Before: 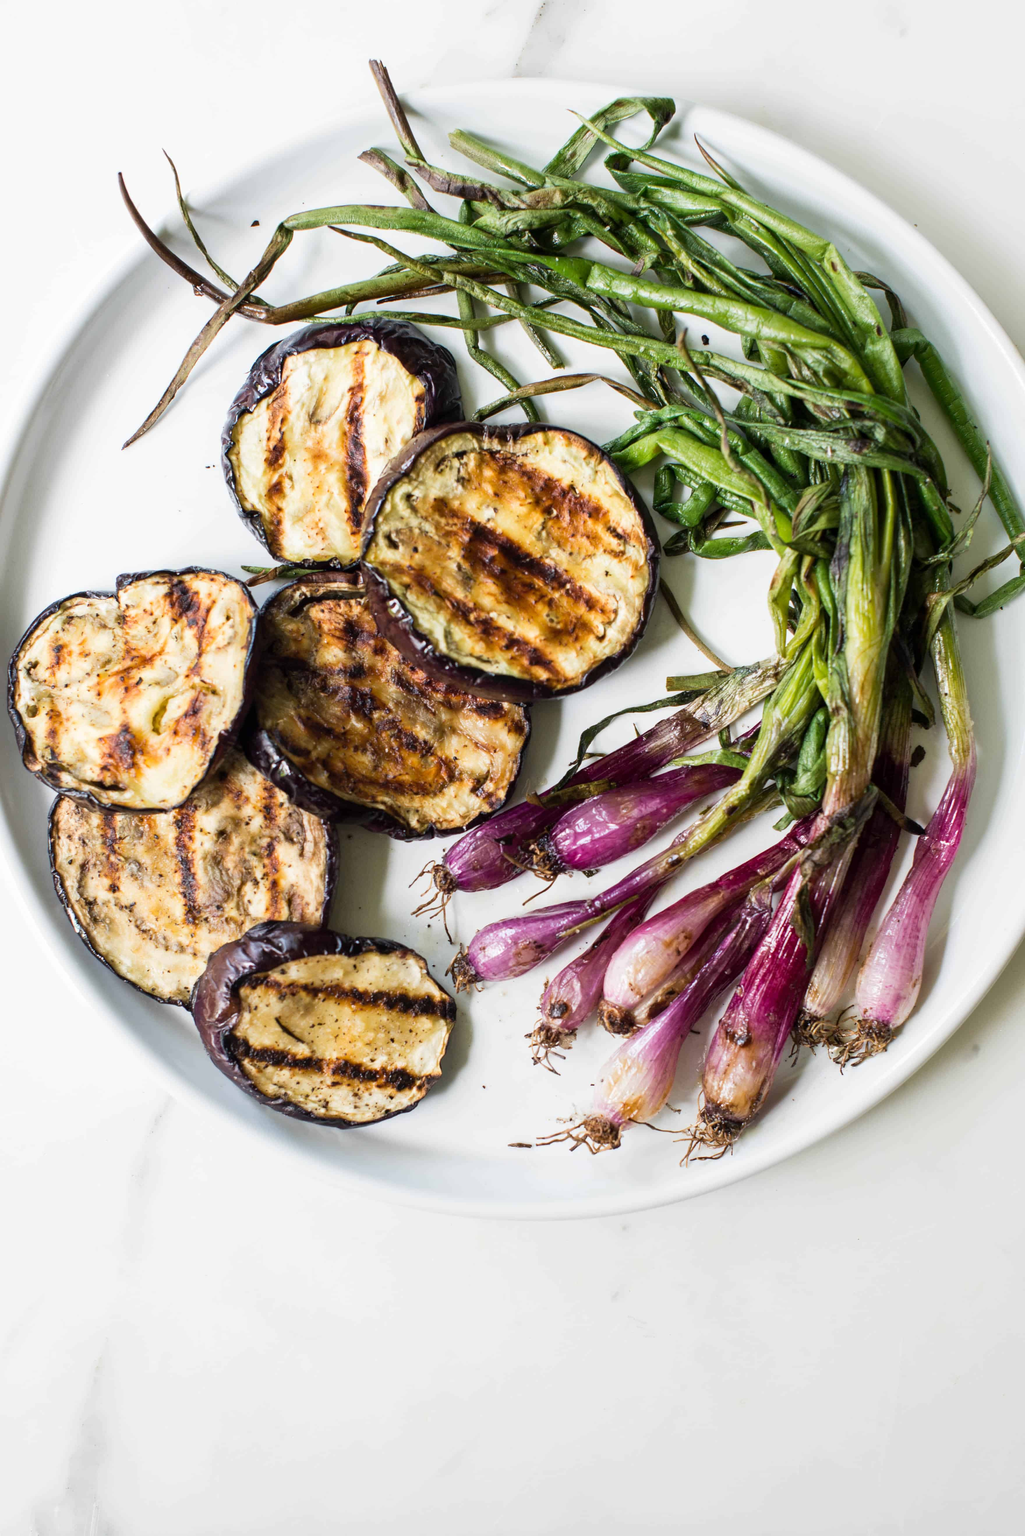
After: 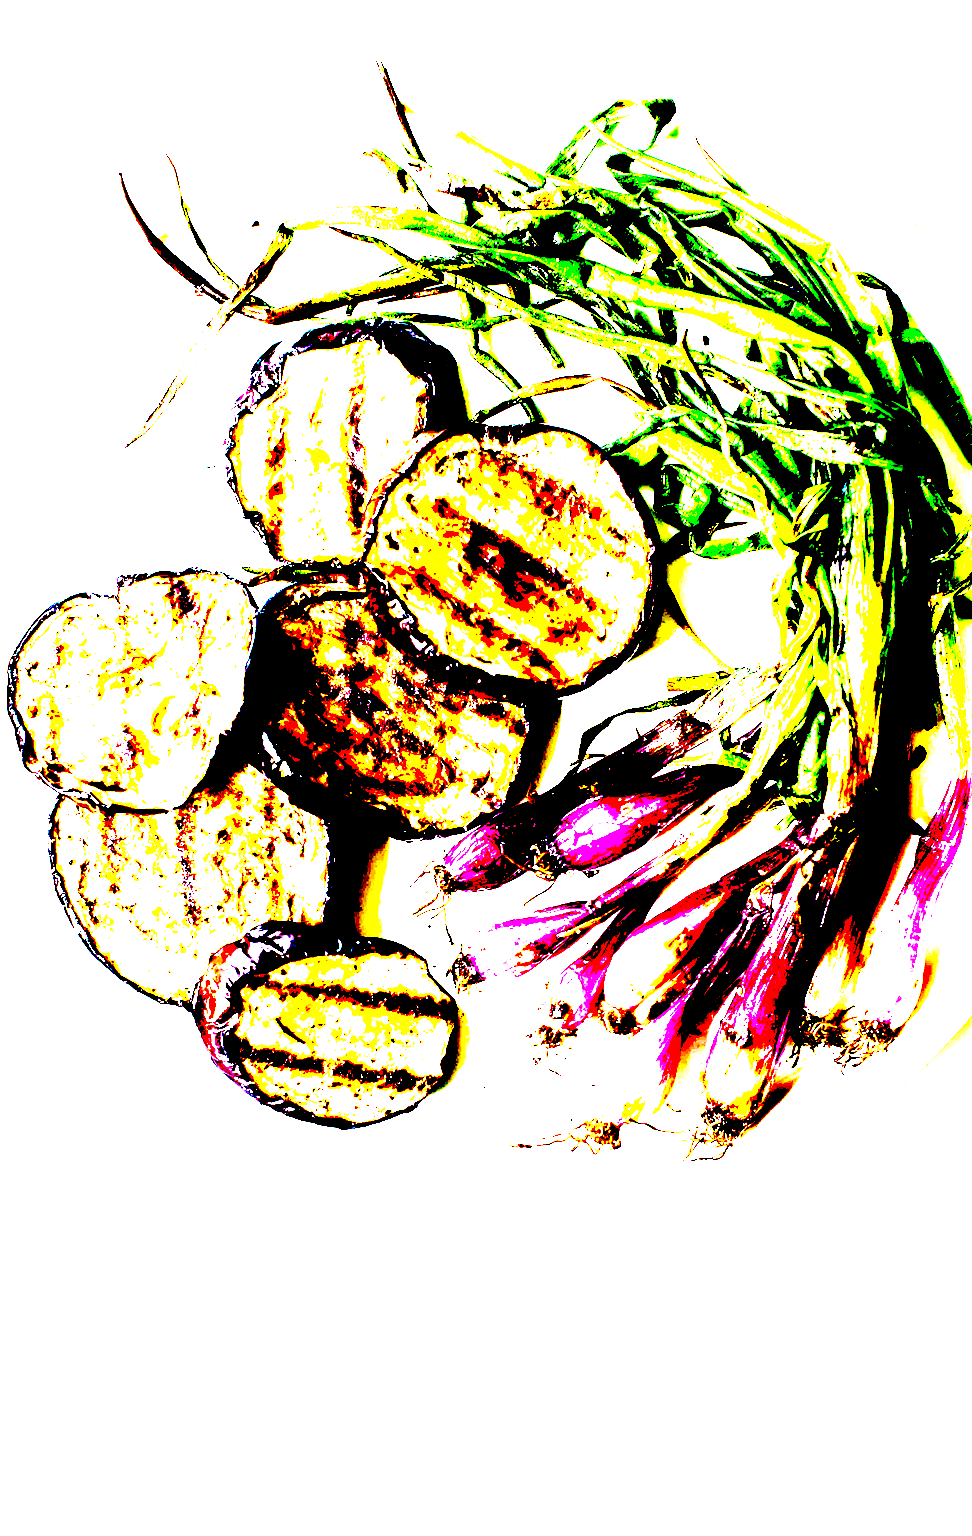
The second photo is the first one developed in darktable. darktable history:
exposure: black level correction 0.1, exposure 3 EV, compensate highlight preservation false
crop and rotate: right 5.167%
